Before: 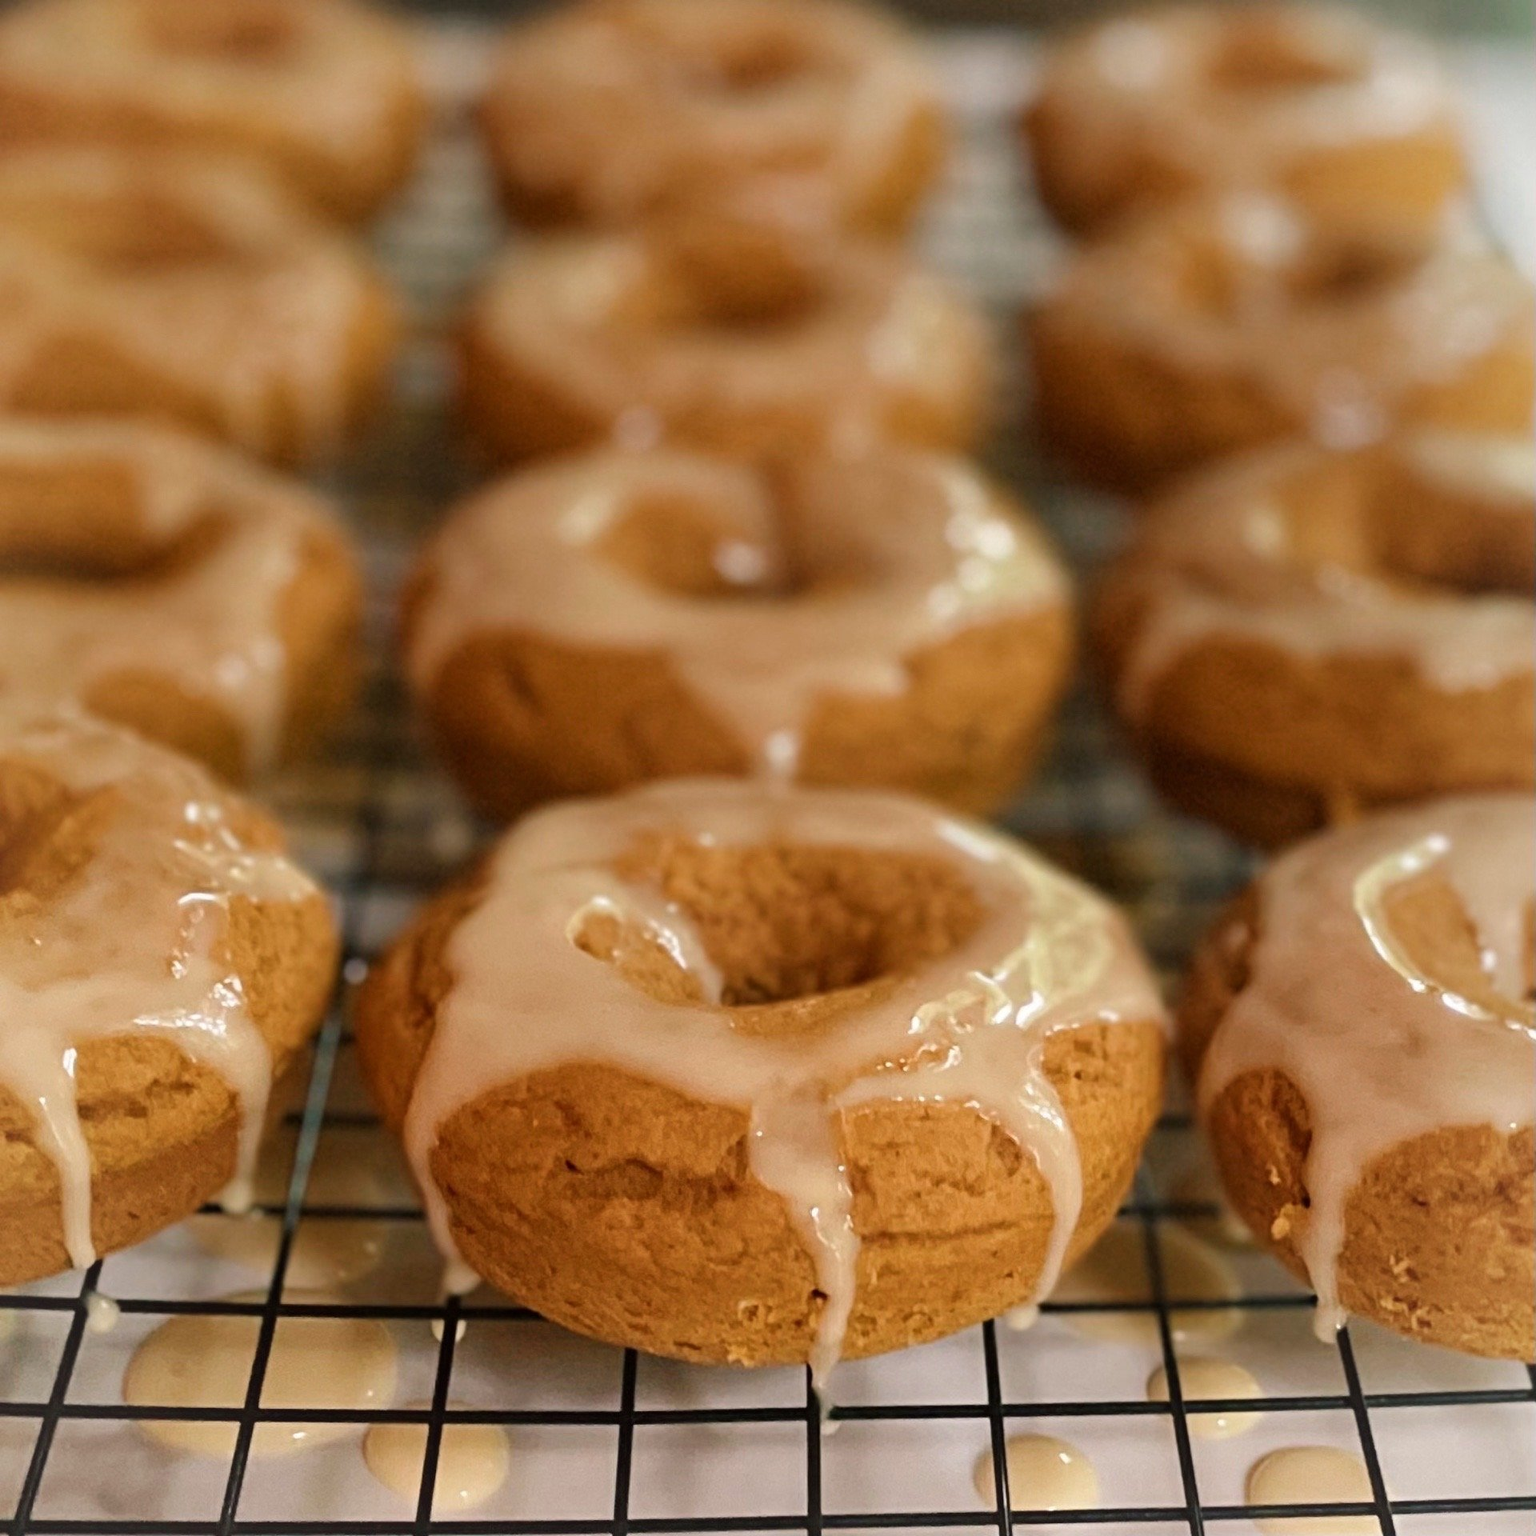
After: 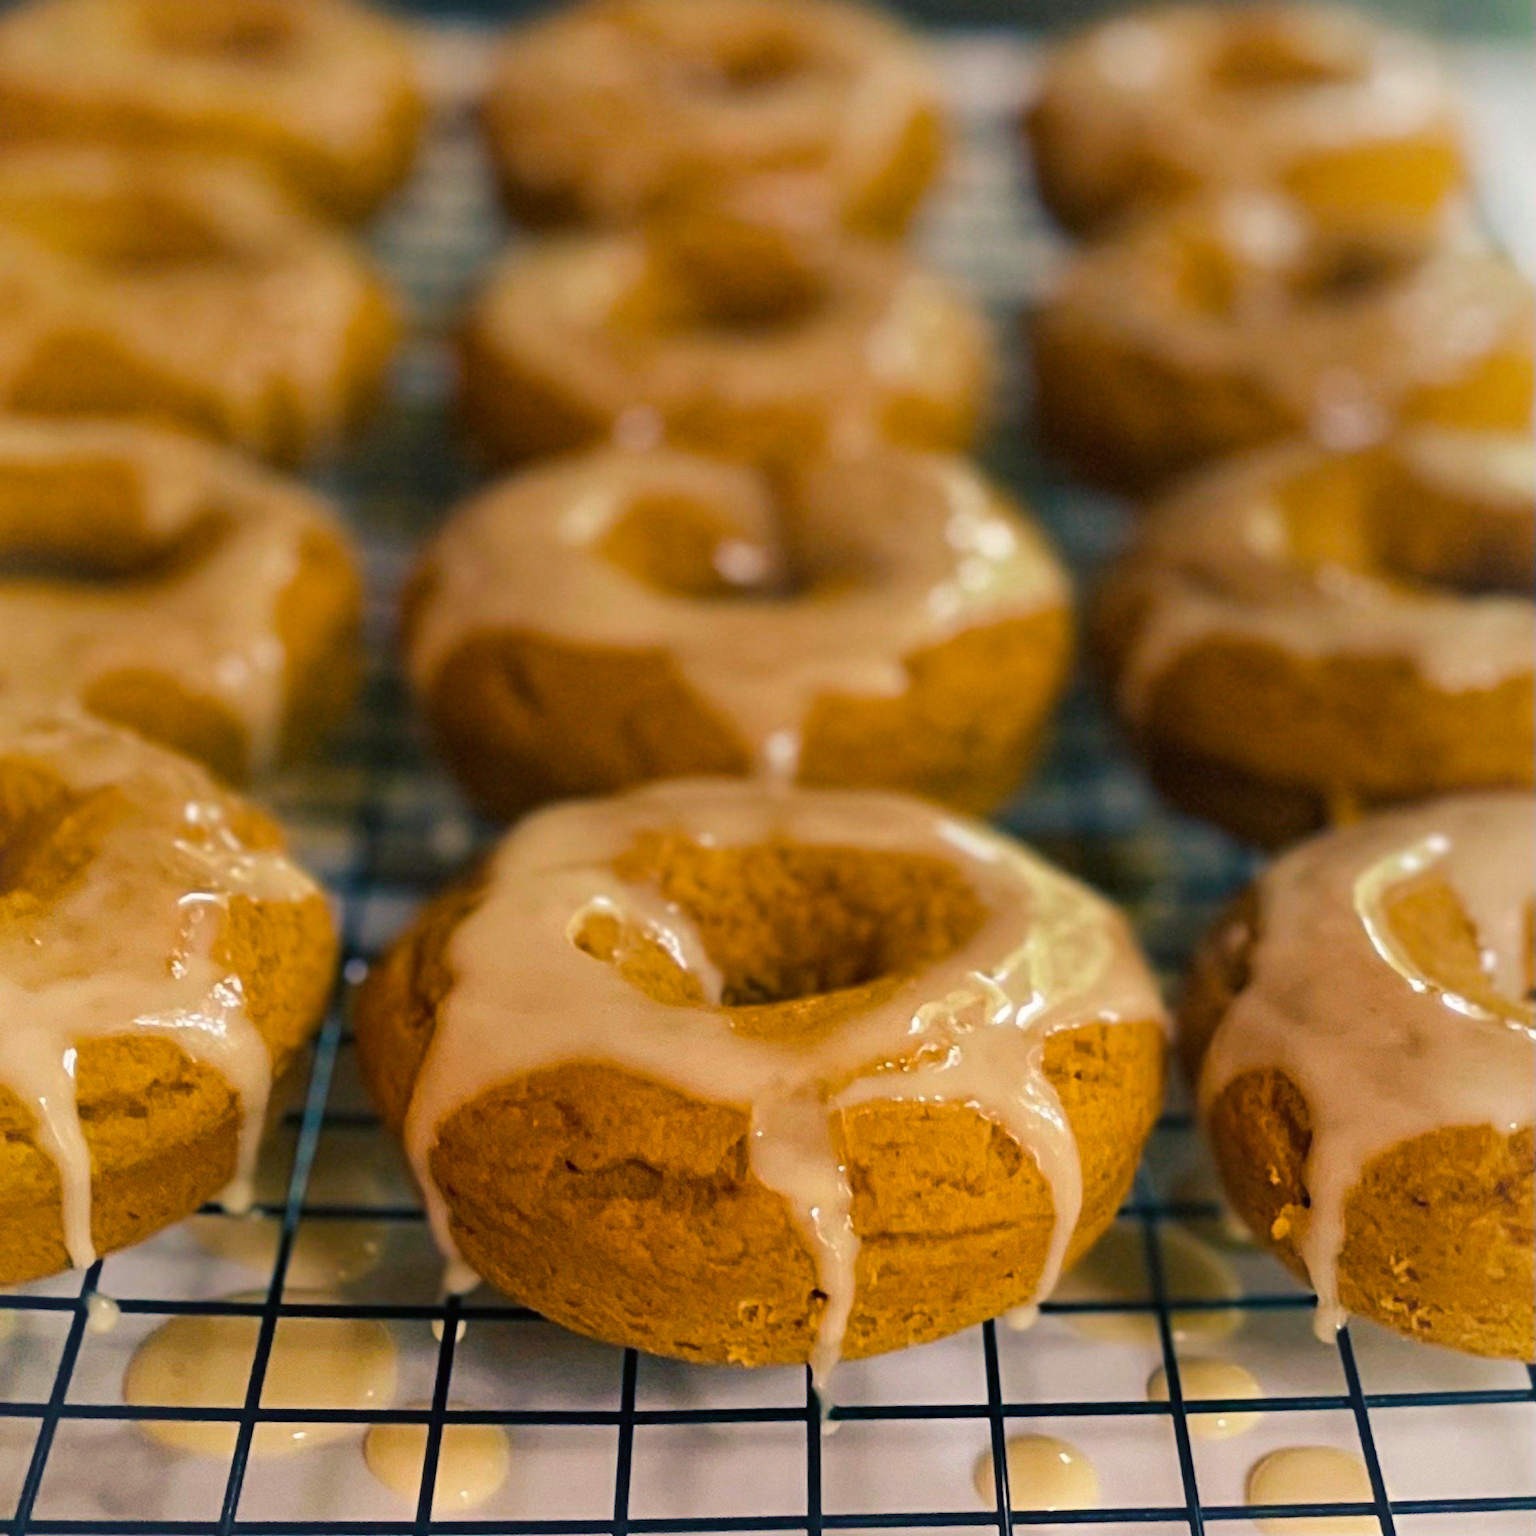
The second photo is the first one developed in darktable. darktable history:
color balance rgb: shadows lift › luminance -40.838%, shadows lift › chroma 14.361%, shadows lift › hue 257.29°, perceptual saturation grading › global saturation 30.895%, perceptual brilliance grading › global brilliance 2.747%, perceptual brilliance grading › highlights -2.962%, perceptual brilliance grading › shadows 3.69%, global vibrance 14.41%
